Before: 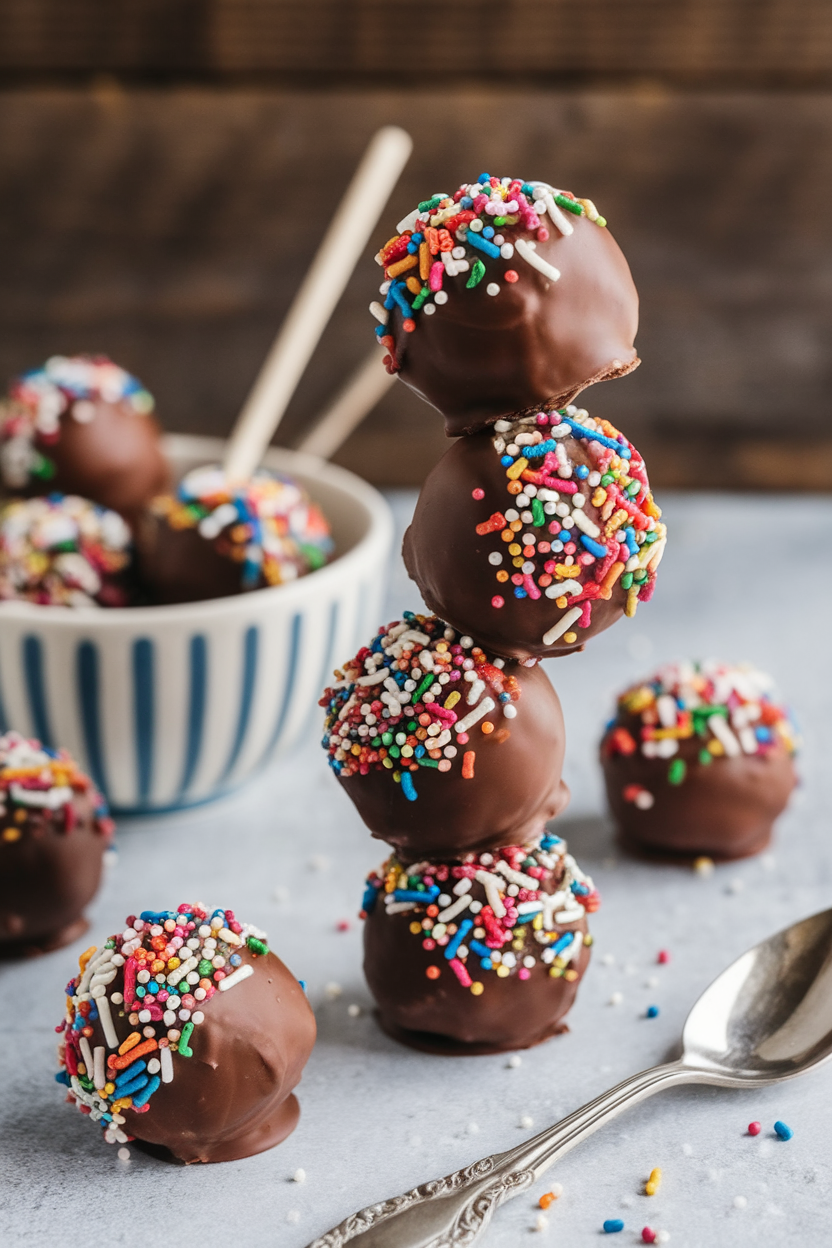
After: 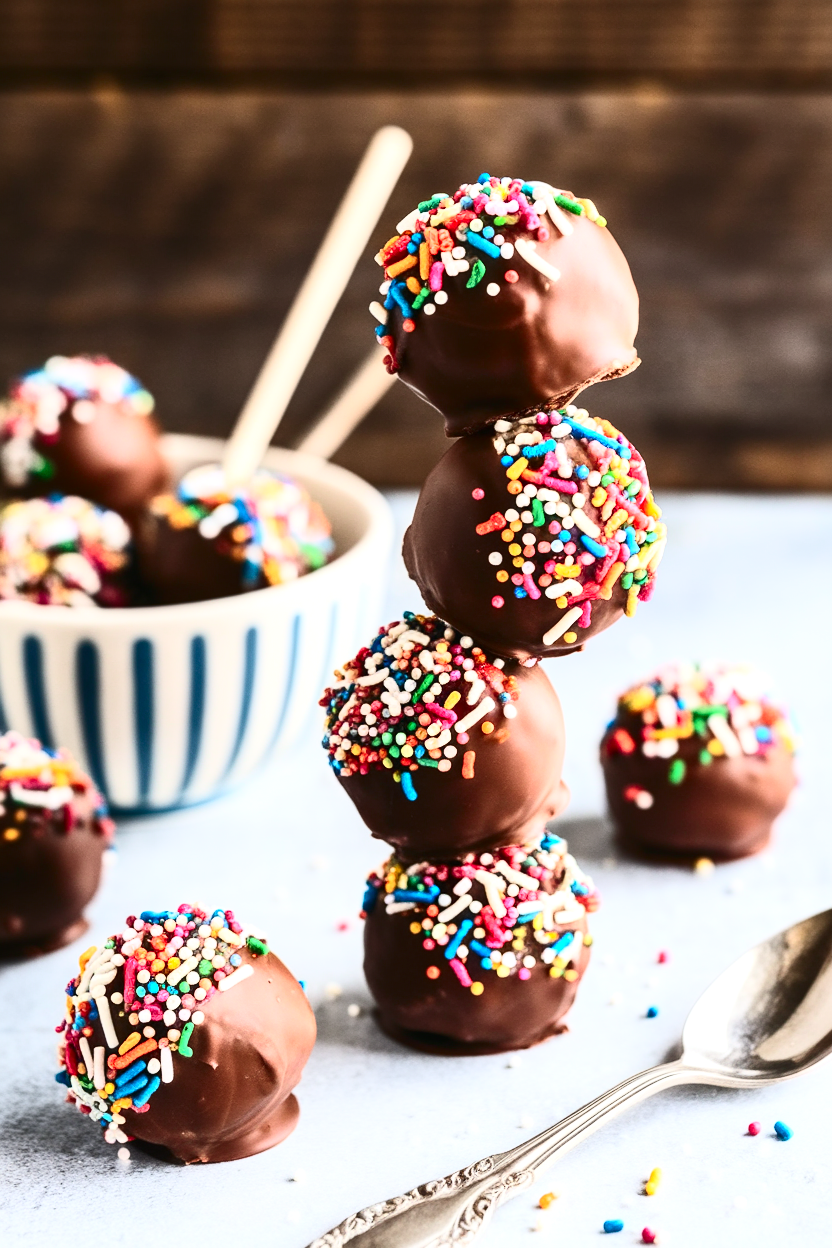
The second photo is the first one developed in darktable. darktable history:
contrast brightness saturation: contrast 0.4, brightness 0.1, saturation 0.21
exposure: exposure 0.515 EV, compensate highlight preservation false
tone equalizer: on, module defaults
